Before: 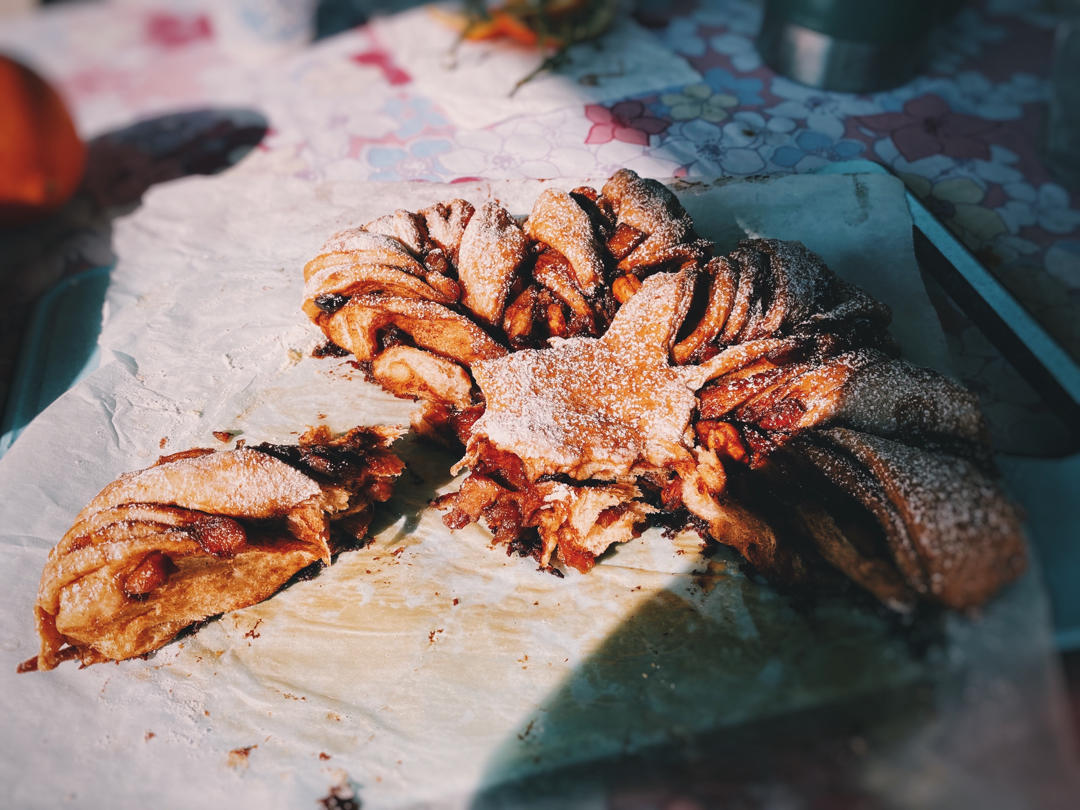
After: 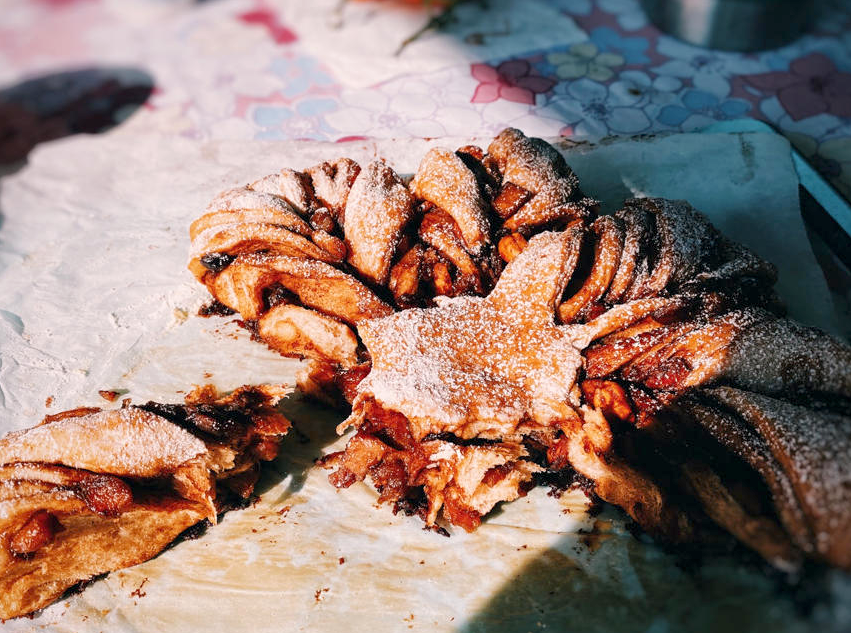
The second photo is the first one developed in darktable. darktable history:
crop and rotate: left 10.716%, top 5.141%, right 10.402%, bottom 16.598%
exposure: black level correction 0.007, exposure 0.156 EV, compensate exposure bias true, compensate highlight preservation false
